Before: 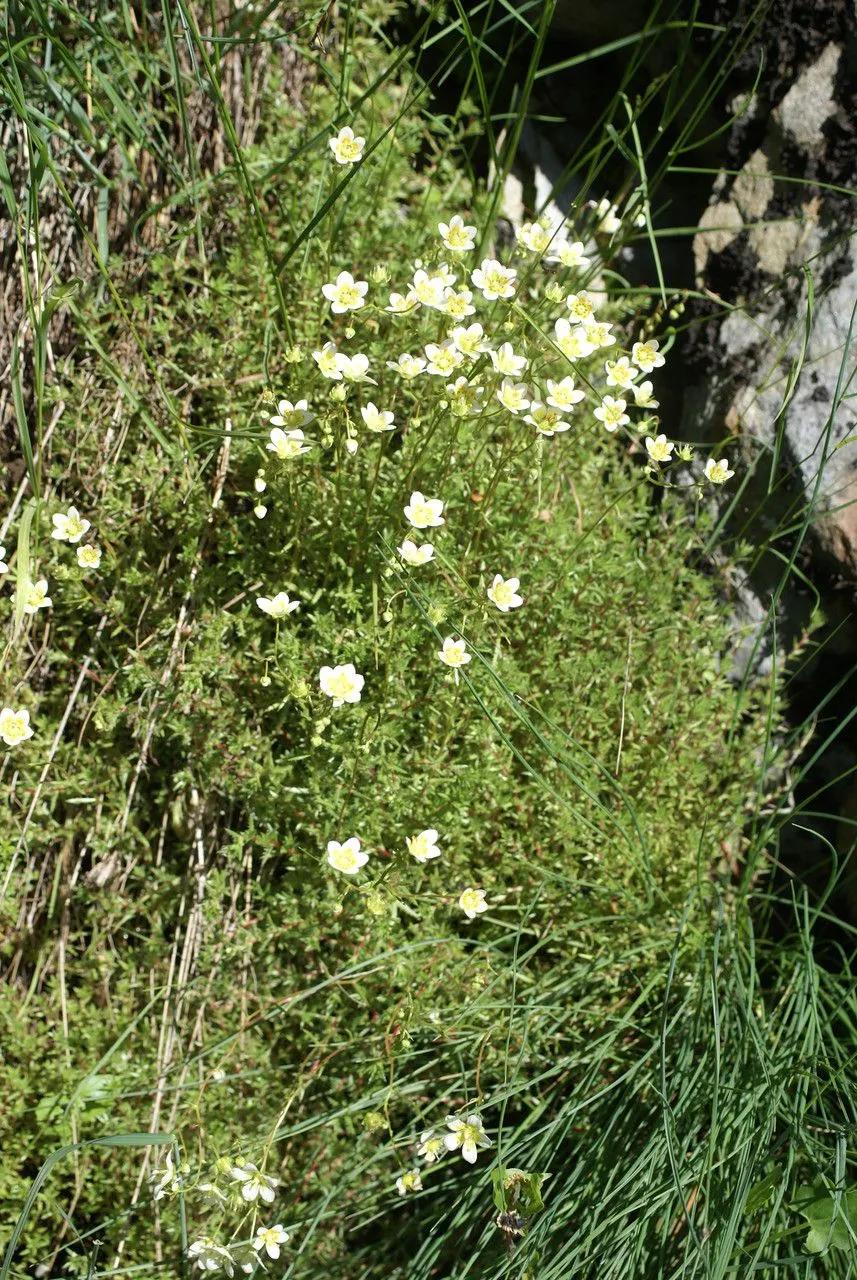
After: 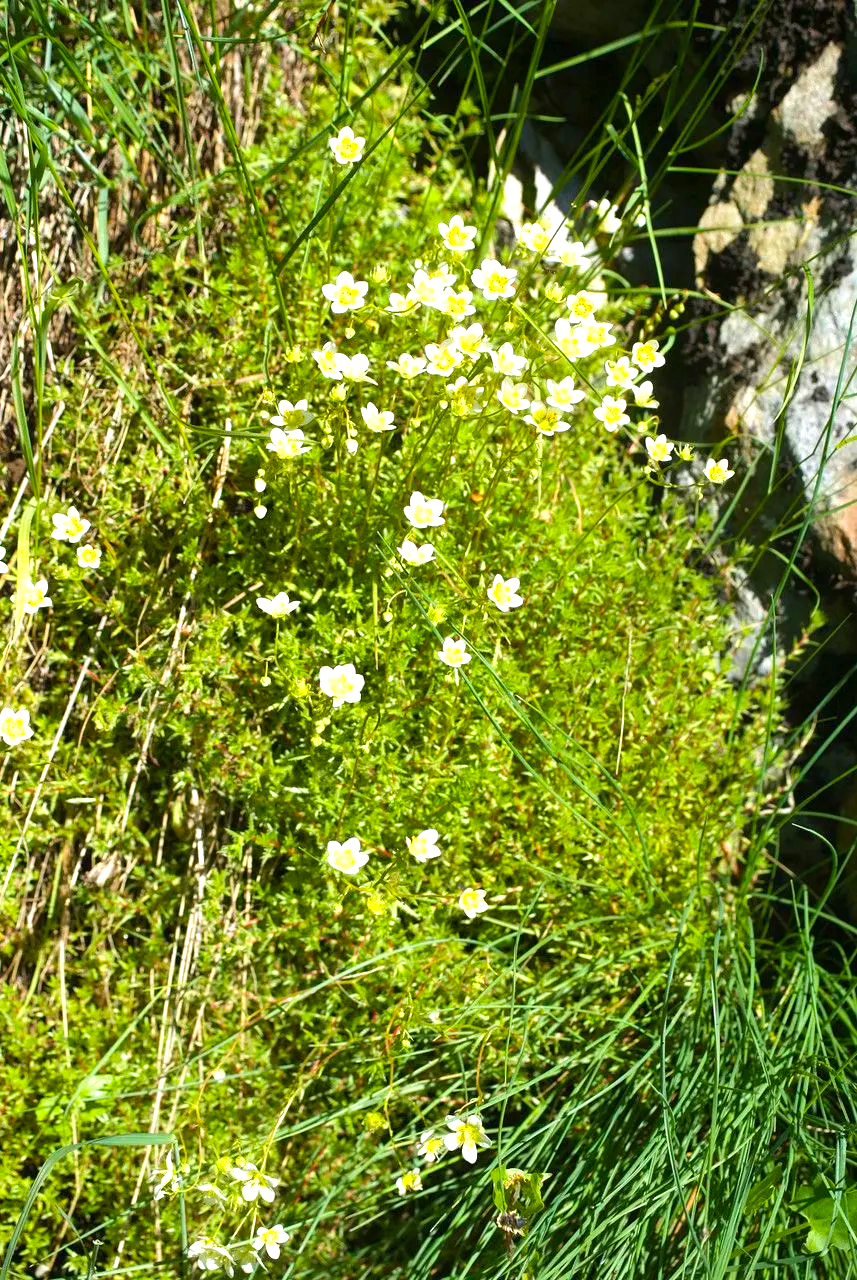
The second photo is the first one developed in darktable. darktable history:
velvia: strength 15%
color balance rgb: linear chroma grading › global chroma 15%, perceptual saturation grading › global saturation 30%
exposure: black level correction 0, exposure 0.7 EV, compensate exposure bias true, compensate highlight preservation false
